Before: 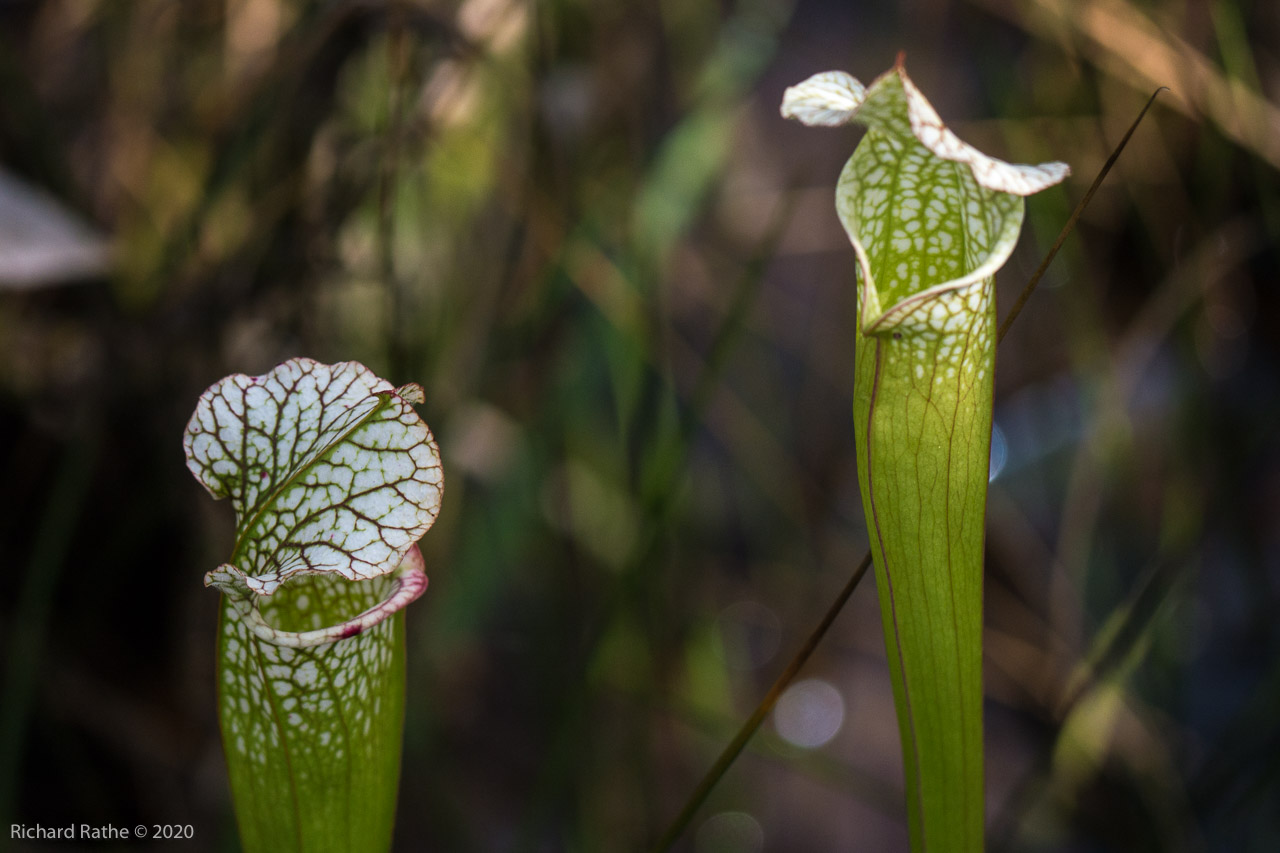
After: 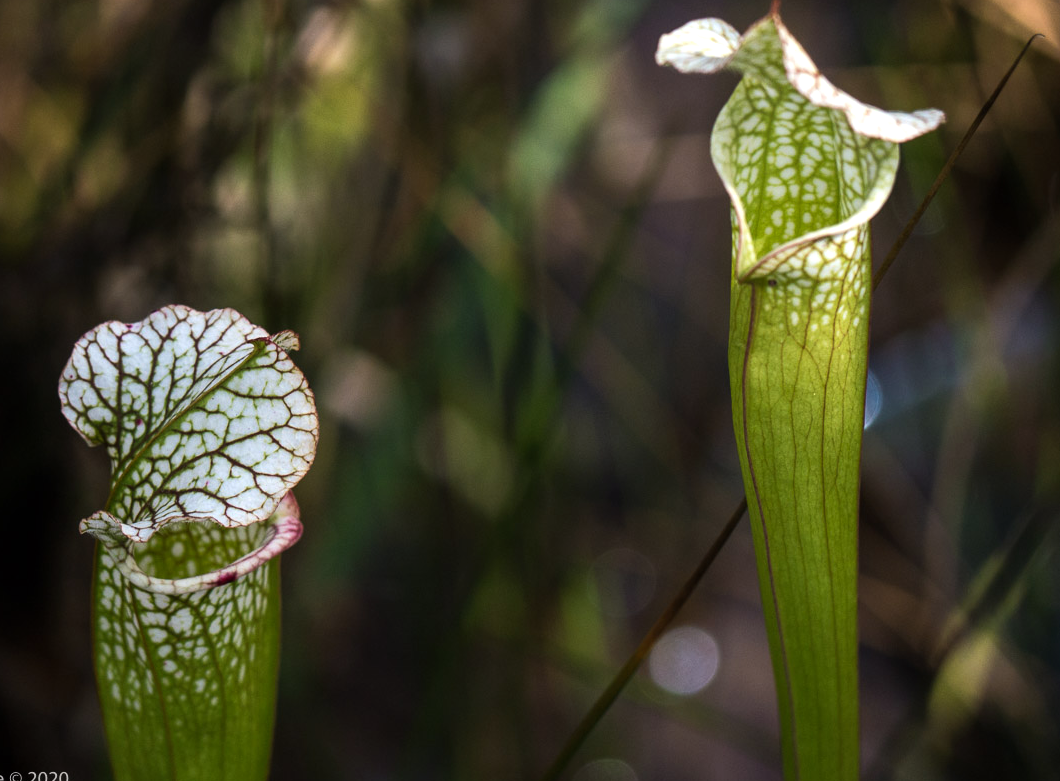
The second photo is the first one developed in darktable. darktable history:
exposure: compensate highlight preservation false
tone equalizer: -8 EV -0.386 EV, -7 EV -0.421 EV, -6 EV -0.304 EV, -5 EV -0.247 EV, -3 EV 0.204 EV, -2 EV 0.338 EV, -1 EV 0.375 EV, +0 EV 0.39 EV, edges refinement/feathering 500, mask exposure compensation -1.57 EV, preserve details no
crop: left 9.808%, top 6.261%, right 7.323%, bottom 2.127%
